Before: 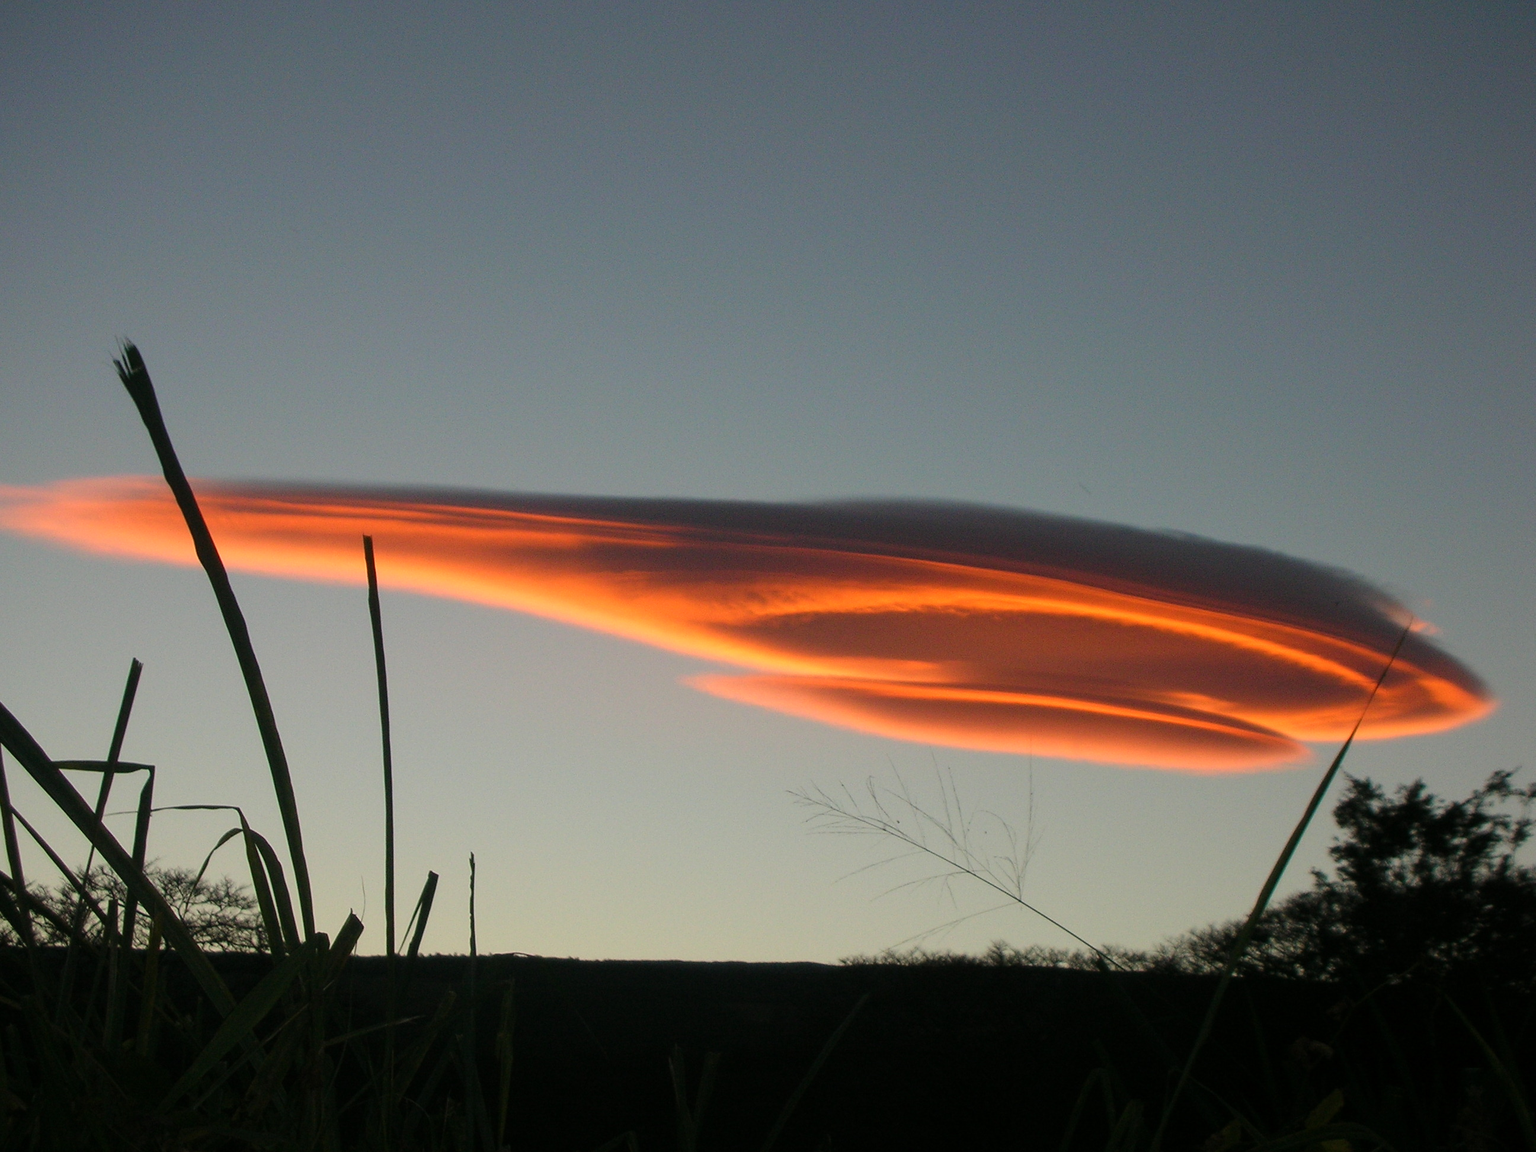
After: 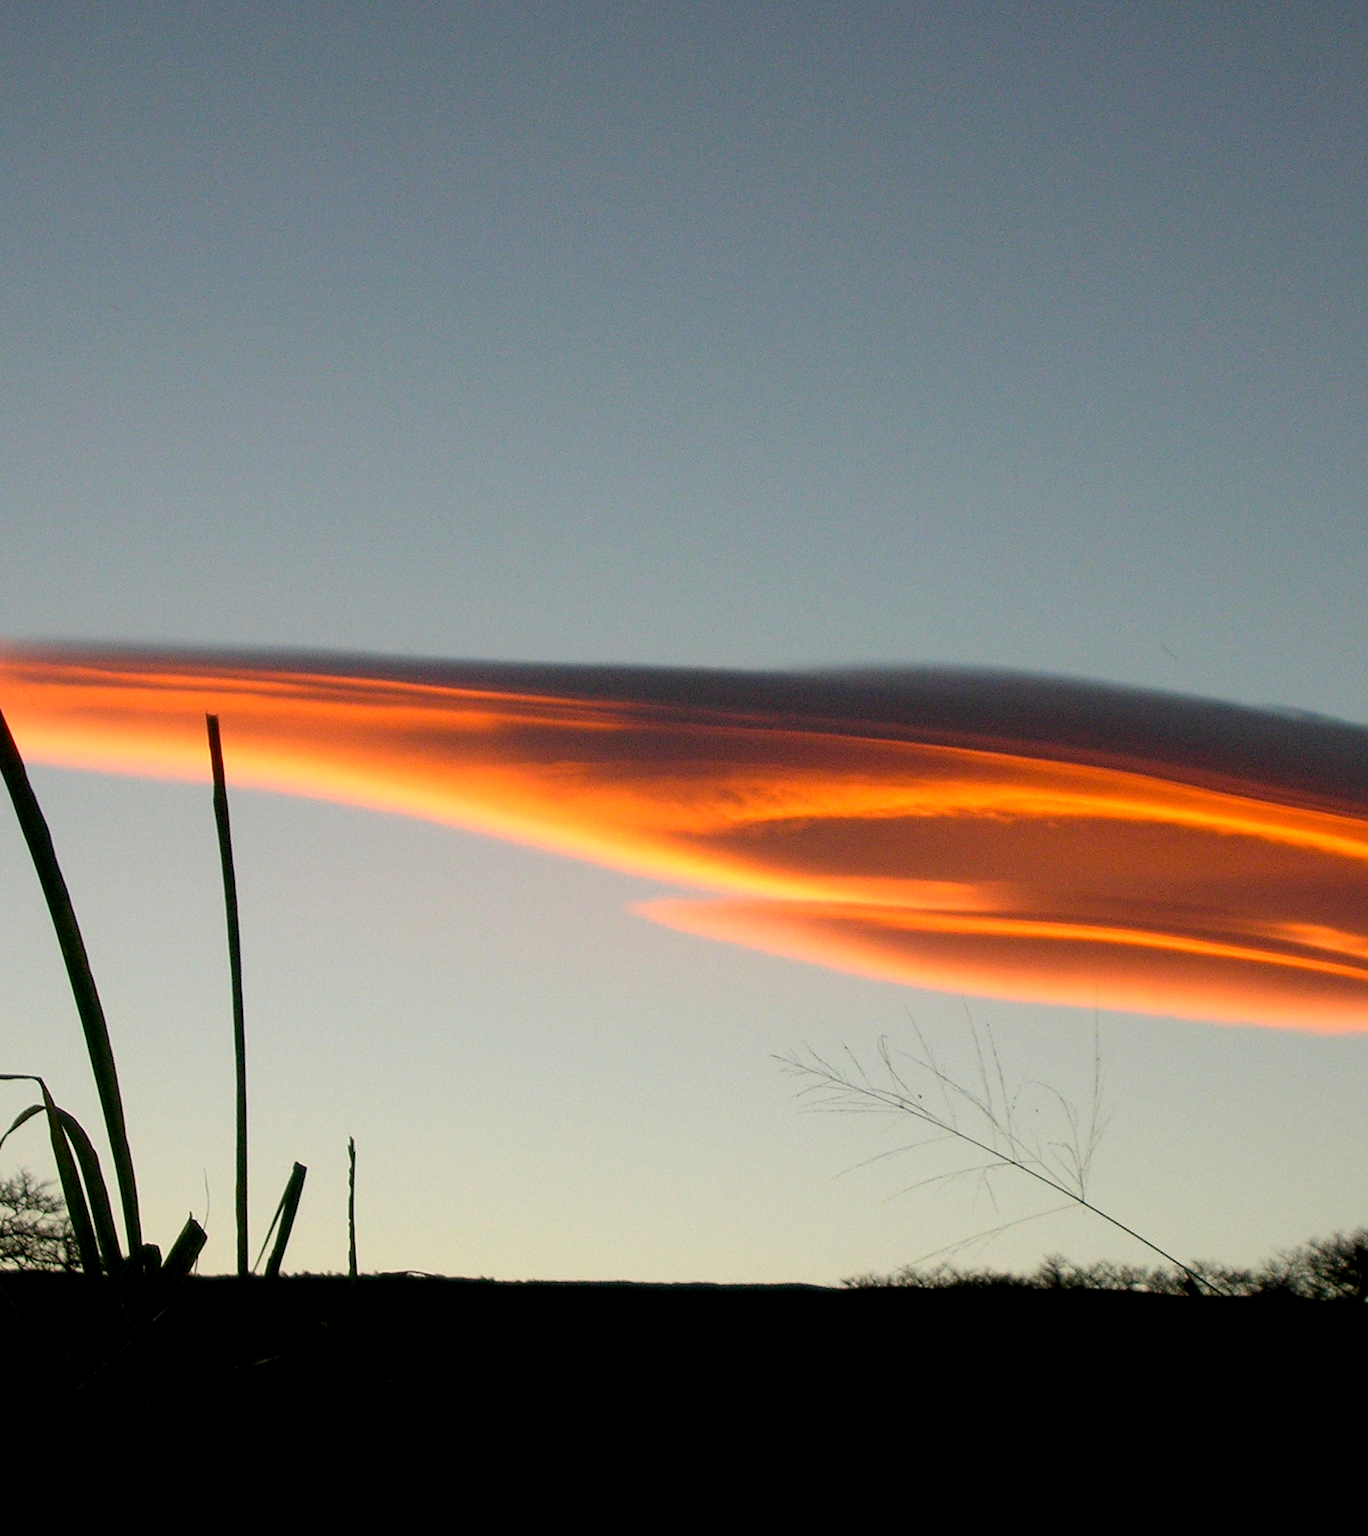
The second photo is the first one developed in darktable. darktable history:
crop and rotate: left 13.599%, right 19.589%
exposure: black level correction 0.005, exposure 0.421 EV, compensate highlight preservation false
contrast equalizer: octaves 7, y [[0.5, 0.5, 0.472, 0.5, 0.5, 0.5], [0.5 ×6], [0.5 ×6], [0 ×6], [0 ×6]]
